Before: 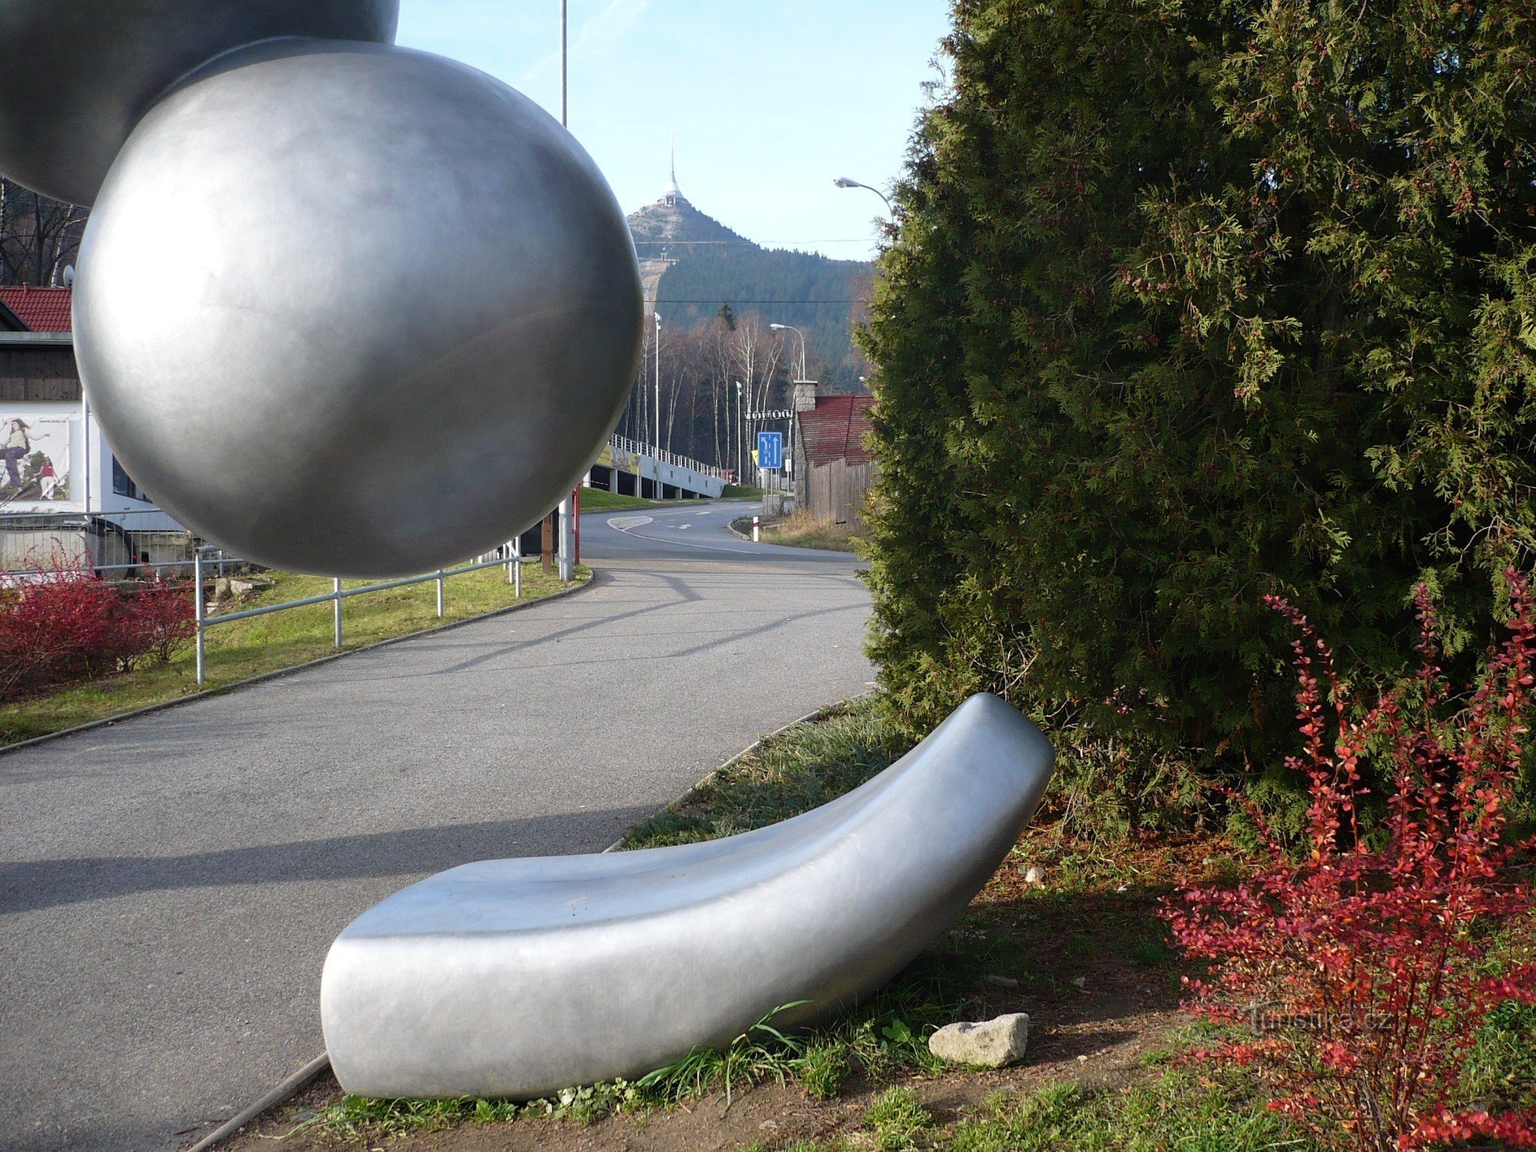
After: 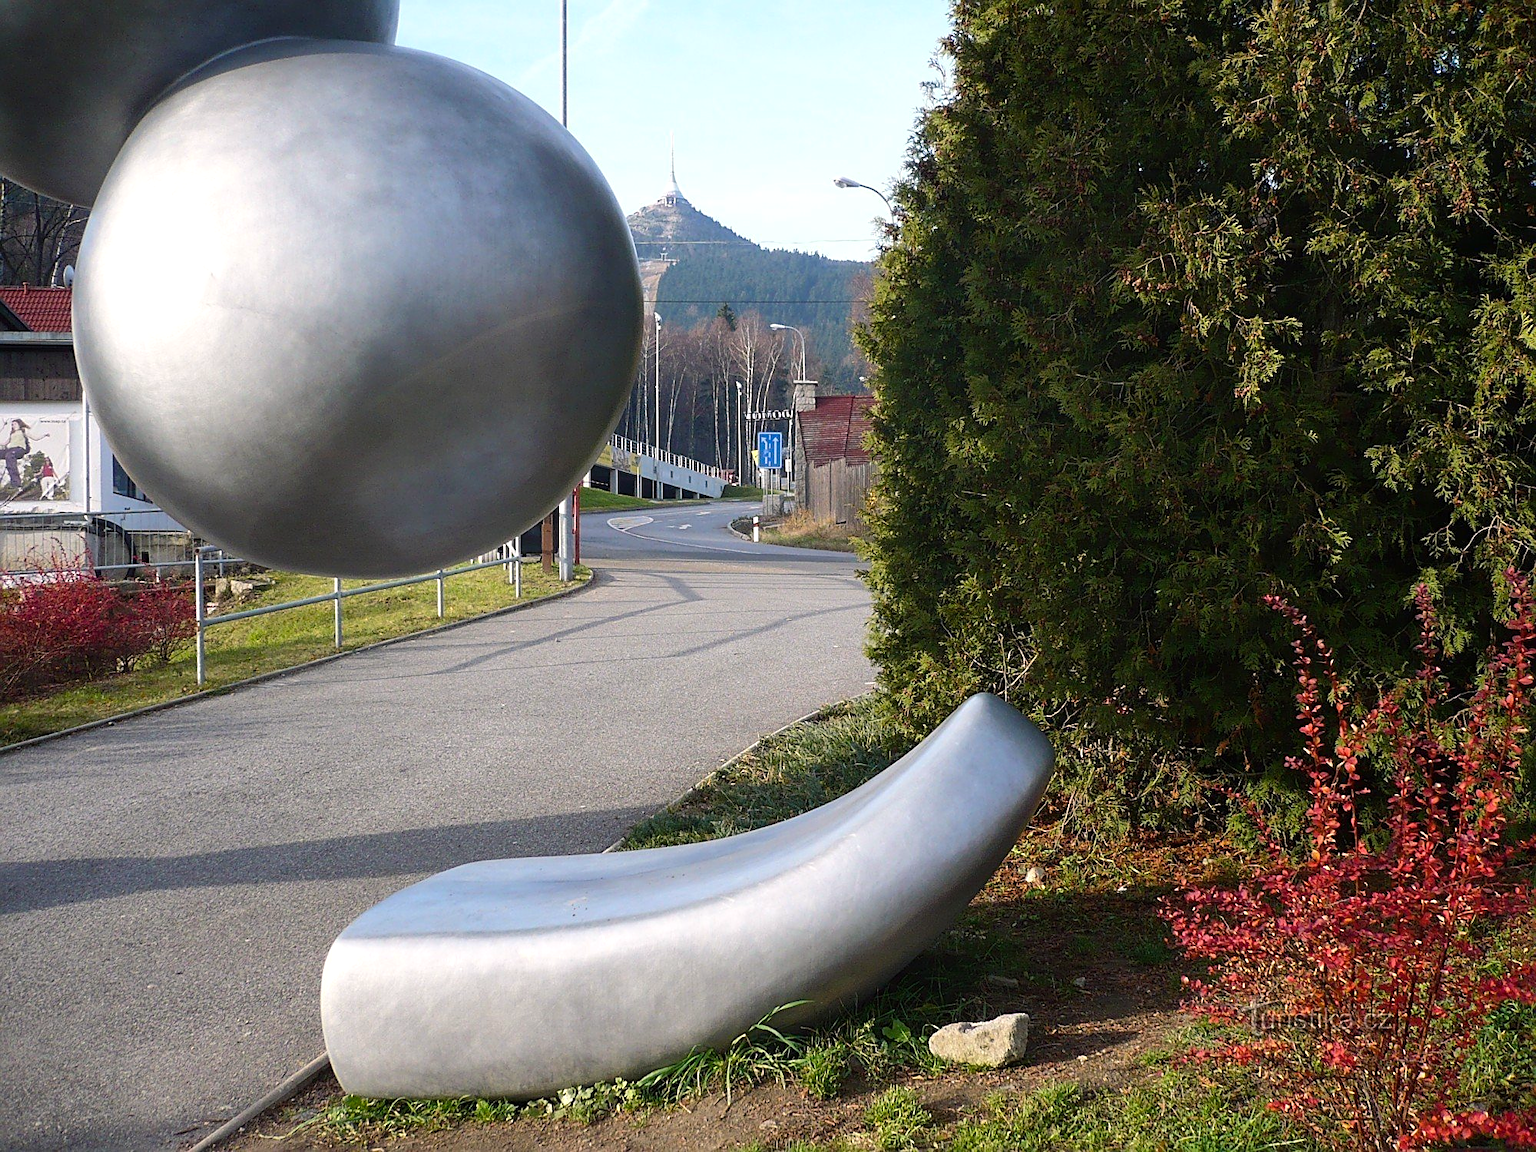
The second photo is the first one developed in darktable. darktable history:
sharpen: on, module defaults
tone curve: curves: ch0 [(0, 0) (0.003, 0.003) (0.011, 0.011) (0.025, 0.025) (0.044, 0.044) (0.069, 0.069) (0.1, 0.099) (0.136, 0.135) (0.177, 0.177) (0.224, 0.224) (0.277, 0.276) (0.335, 0.334) (0.399, 0.398) (0.468, 0.467) (0.543, 0.565) (0.623, 0.641) (0.709, 0.723) (0.801, 0.81) (0.898, 0.902) (1, 1)], color space Lab, independent channels, preserve colors none
color balance rgb: highlights gain › luminance 7.517%, highlights gain › chroma 0.996%, highlights gain › hue 48.11°, linear chroma grading › global chroma 9.708%, perceptual saturation grading › global saturation 0.774%, global vibrance 10.857%
